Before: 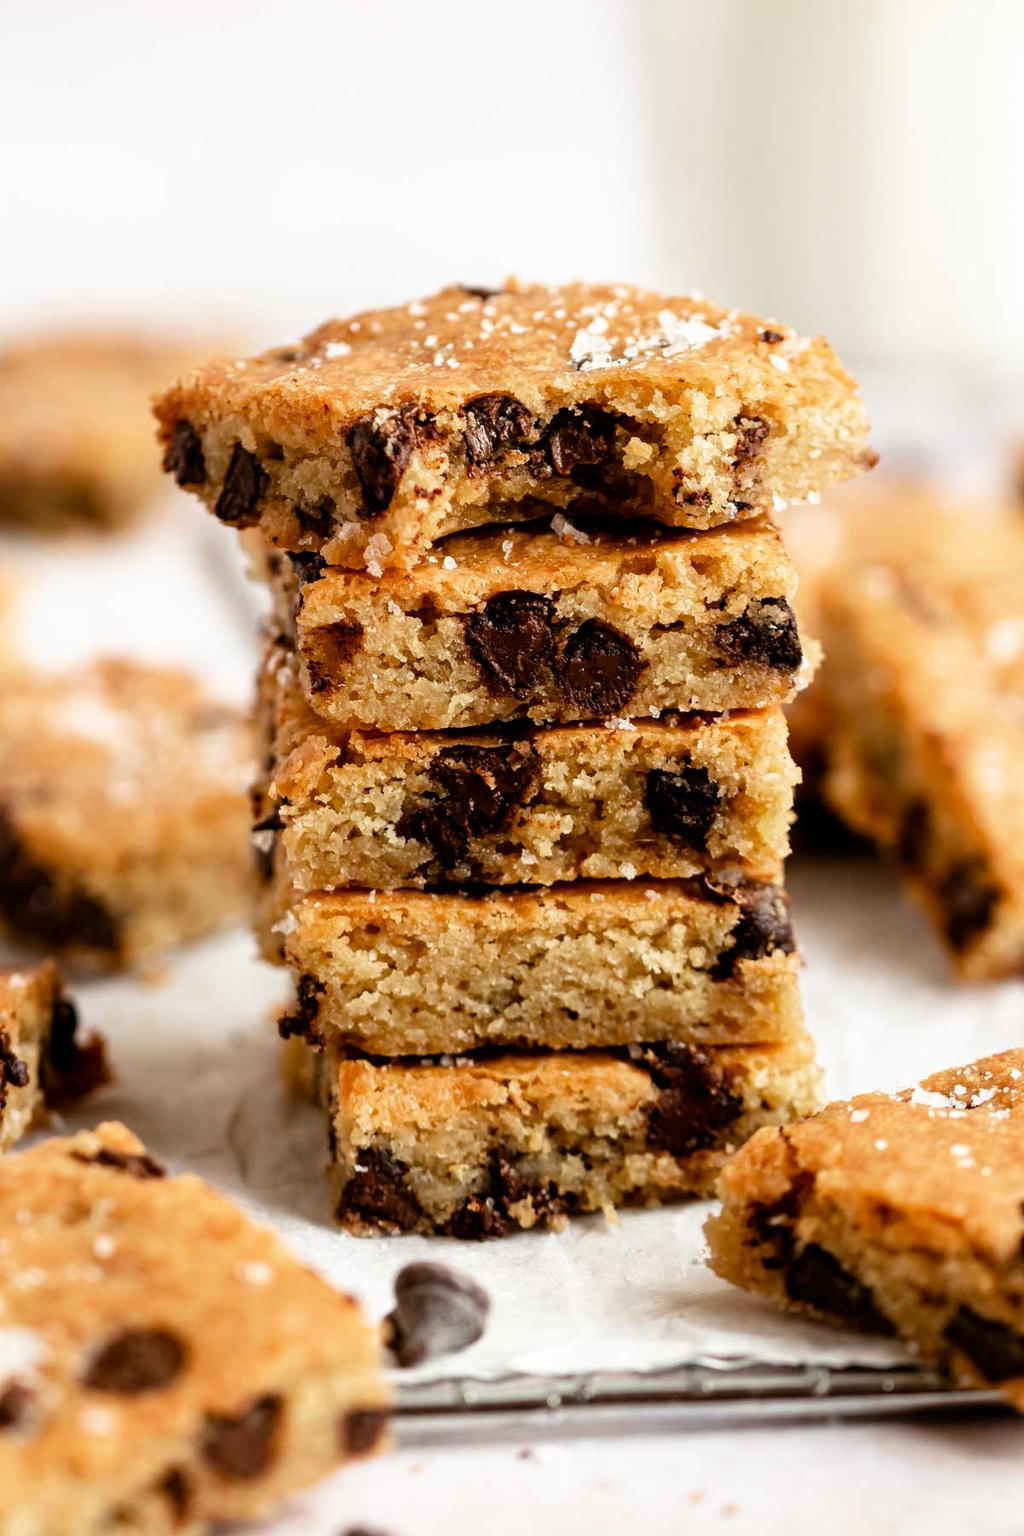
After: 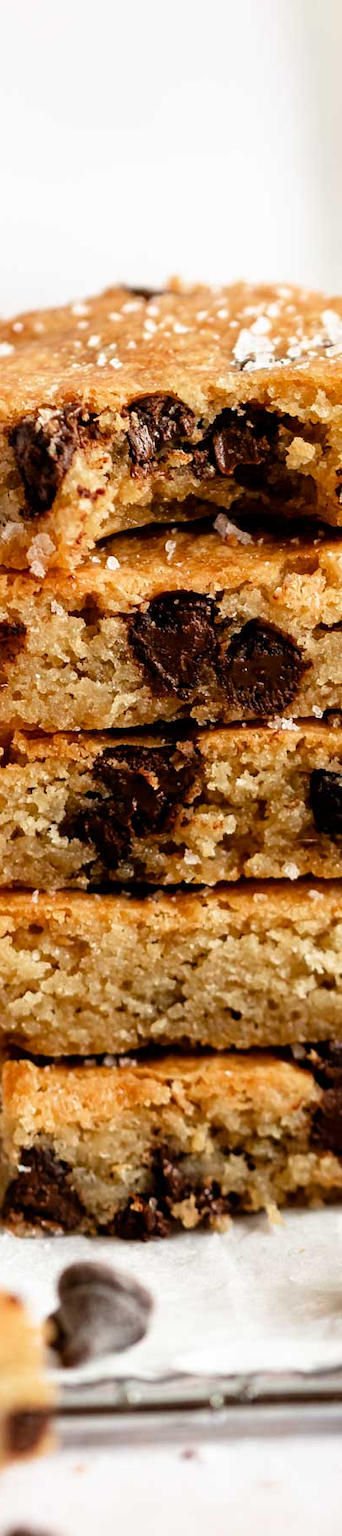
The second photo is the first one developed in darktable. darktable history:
crop: left 32.918%, right 33.589%
